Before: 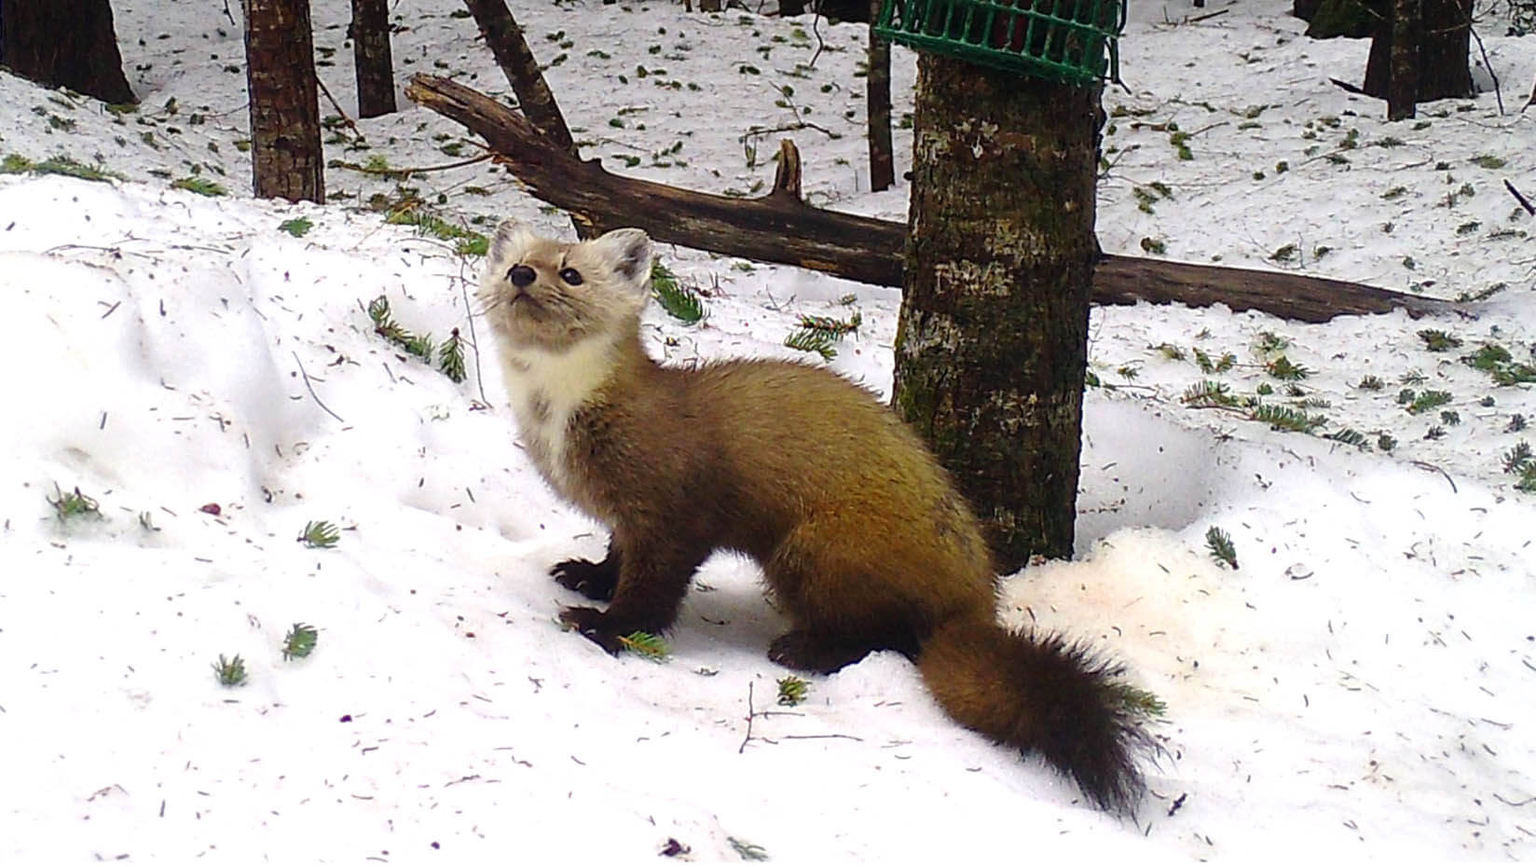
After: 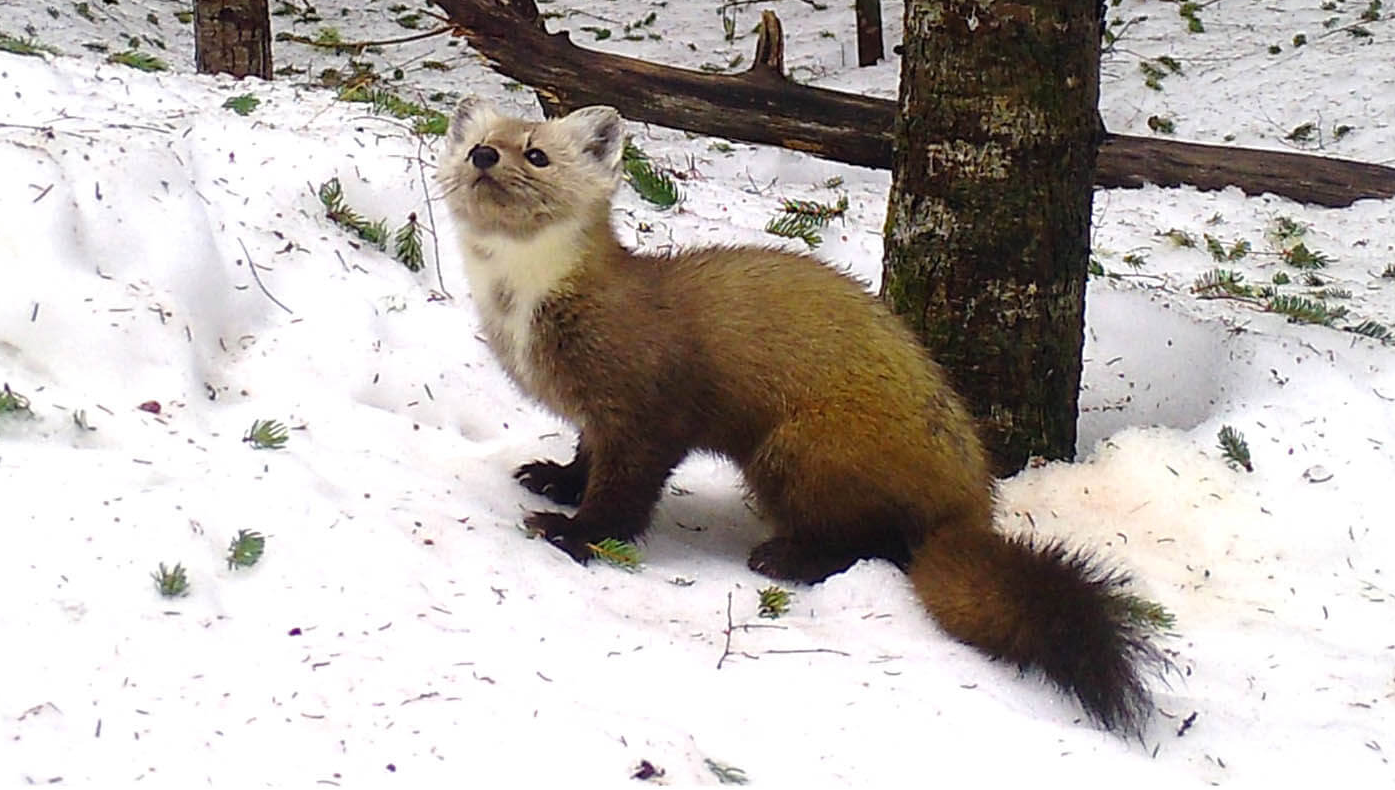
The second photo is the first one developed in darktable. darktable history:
crop and rotate: left 4.66%, top 14.99%, right 10.673%
